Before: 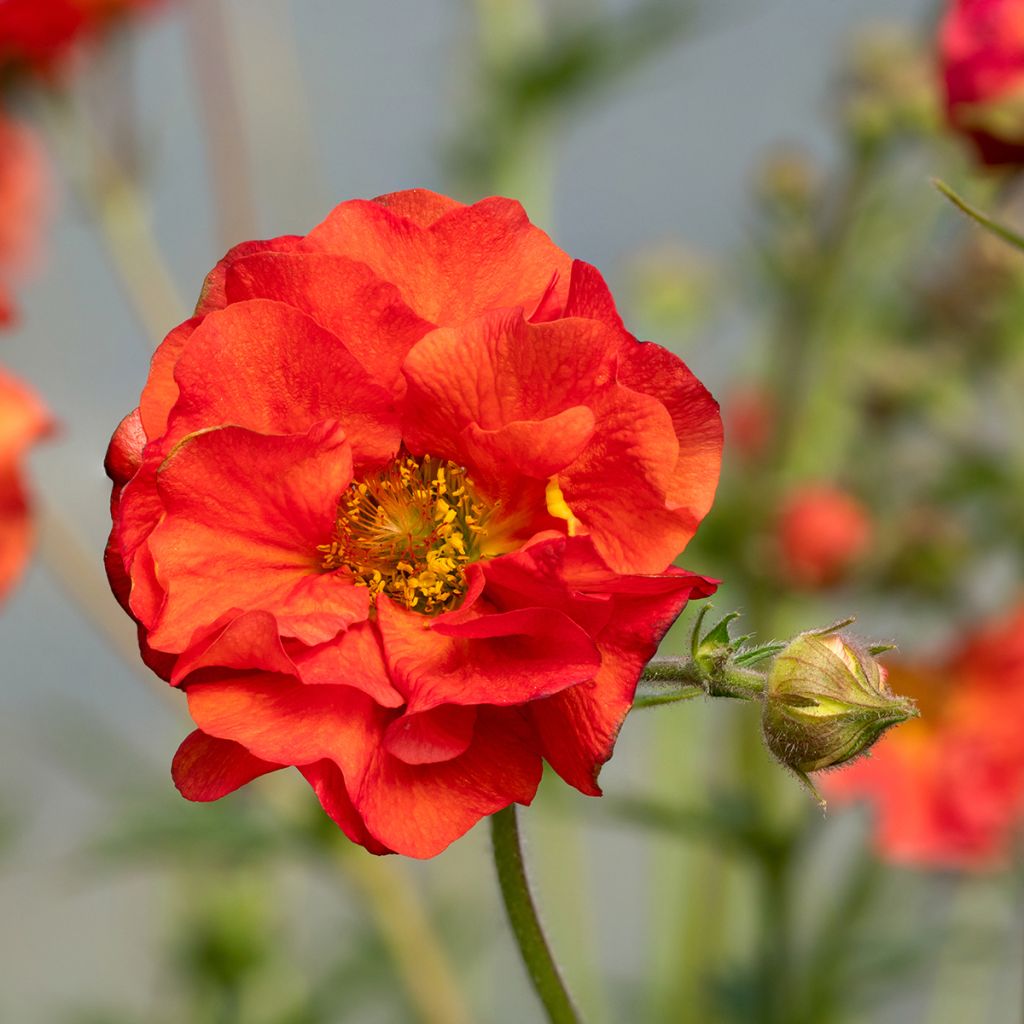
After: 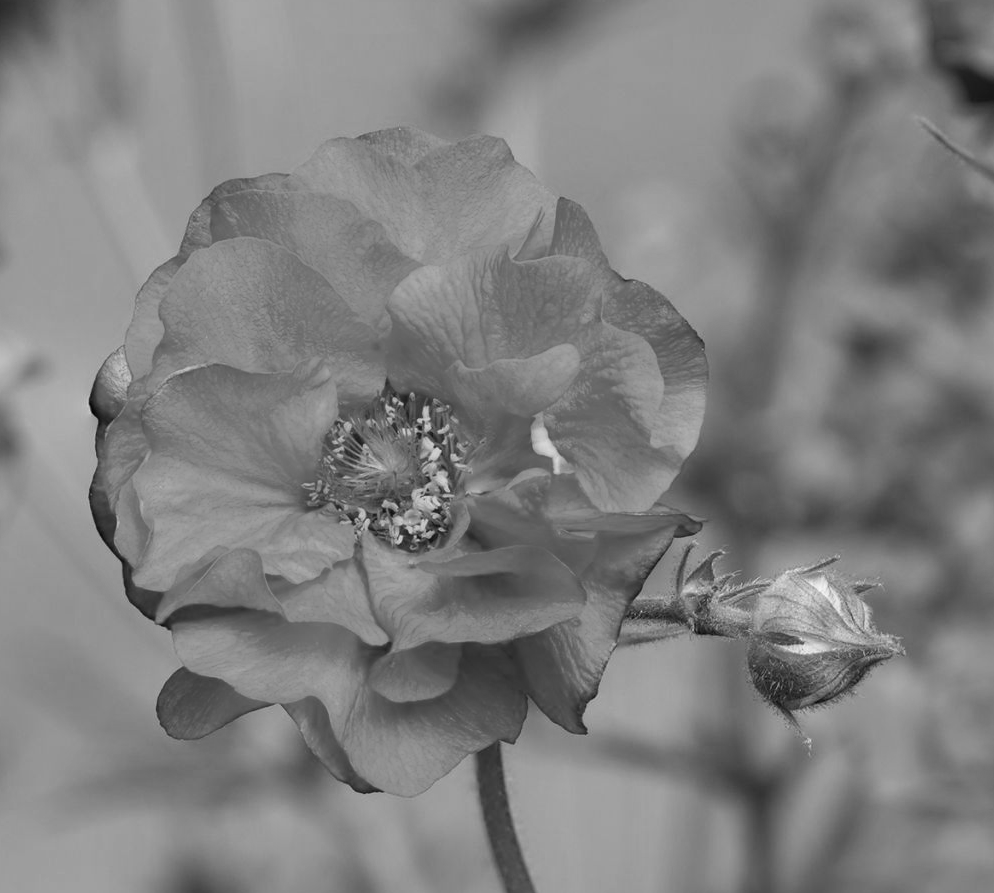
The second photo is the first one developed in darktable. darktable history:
crop: left 1.507%, top 6.147%, right 1.379%, bottom 6.637%
tone curve: curves: ch1 [(0, 0) (0.173, 0.145) (0.467, 0.477) (0.808, 0.611) (1, 1)]; ch2 [(0, 0) (0.255, 0.314) (0.498, 0.509) (0.694, 0.64) (1, 1)], color space Lab, independent channels, preserve colors none
haze removal: strength 0.02, distance 0.25, compatibility mode true, adaptive false
monochrome: on, module defaults
